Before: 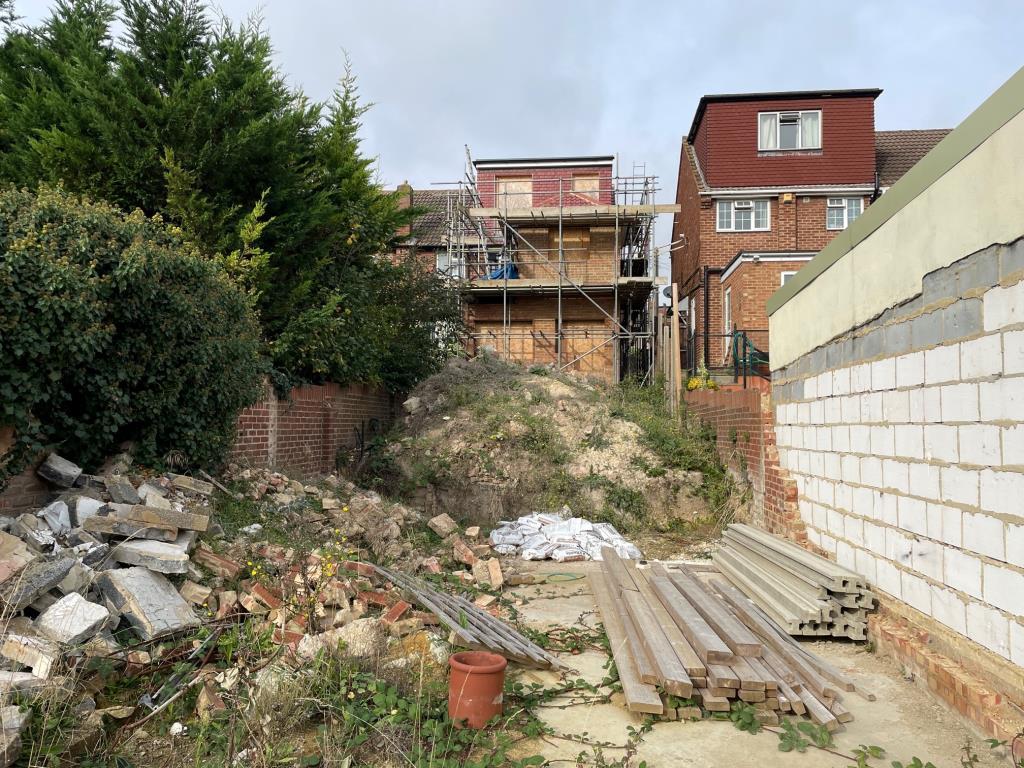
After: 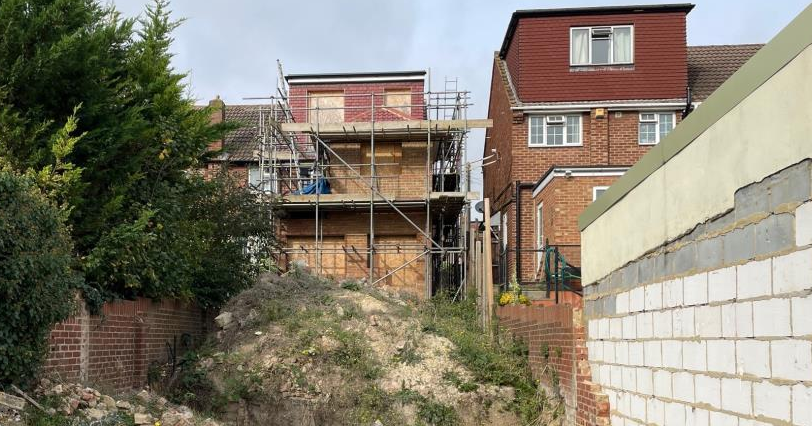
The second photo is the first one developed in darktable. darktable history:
crop: left 18.429%, top 11.087%, right 2.215%, bottom 33.415%
